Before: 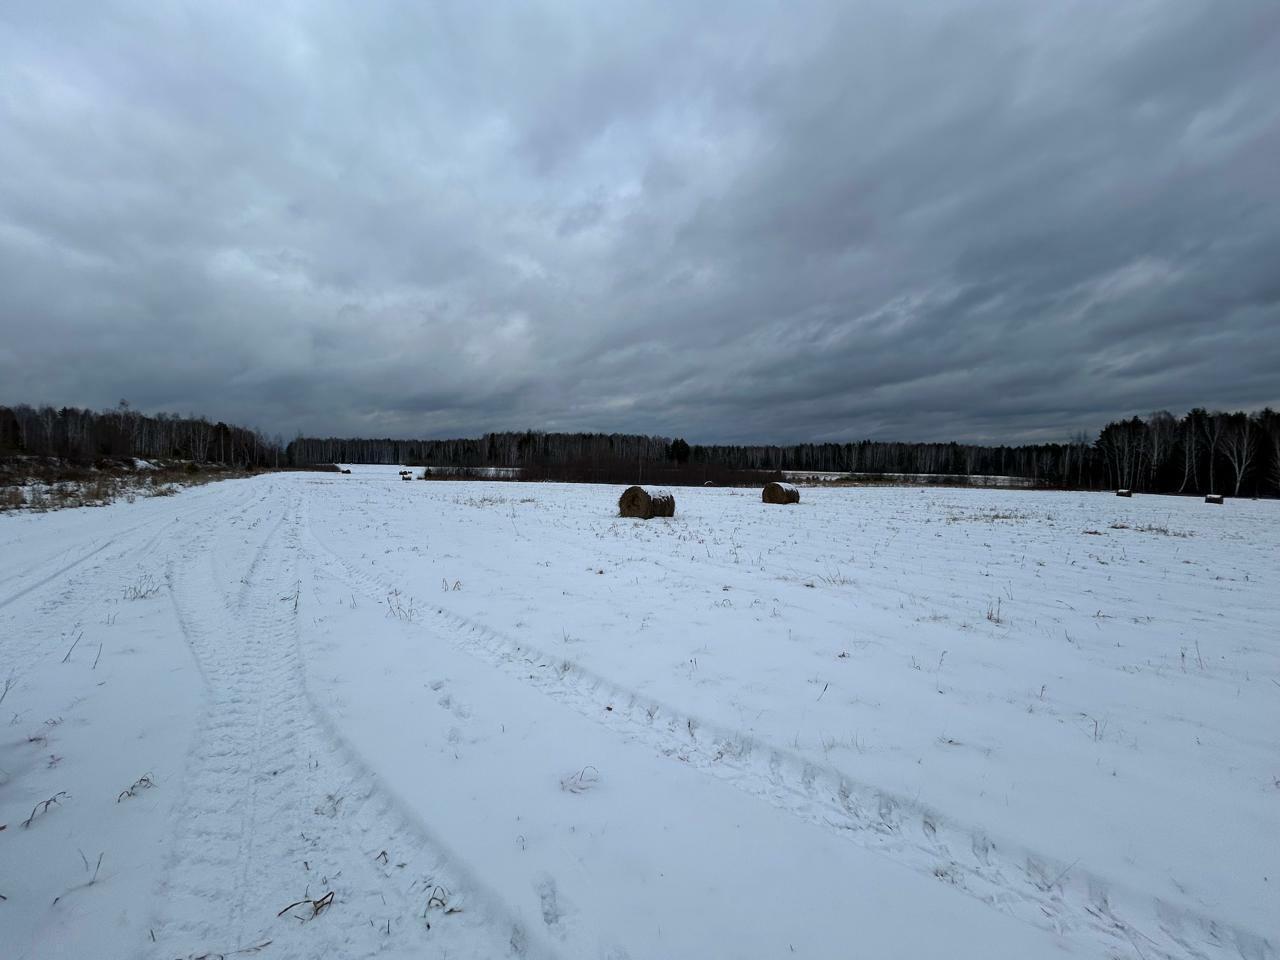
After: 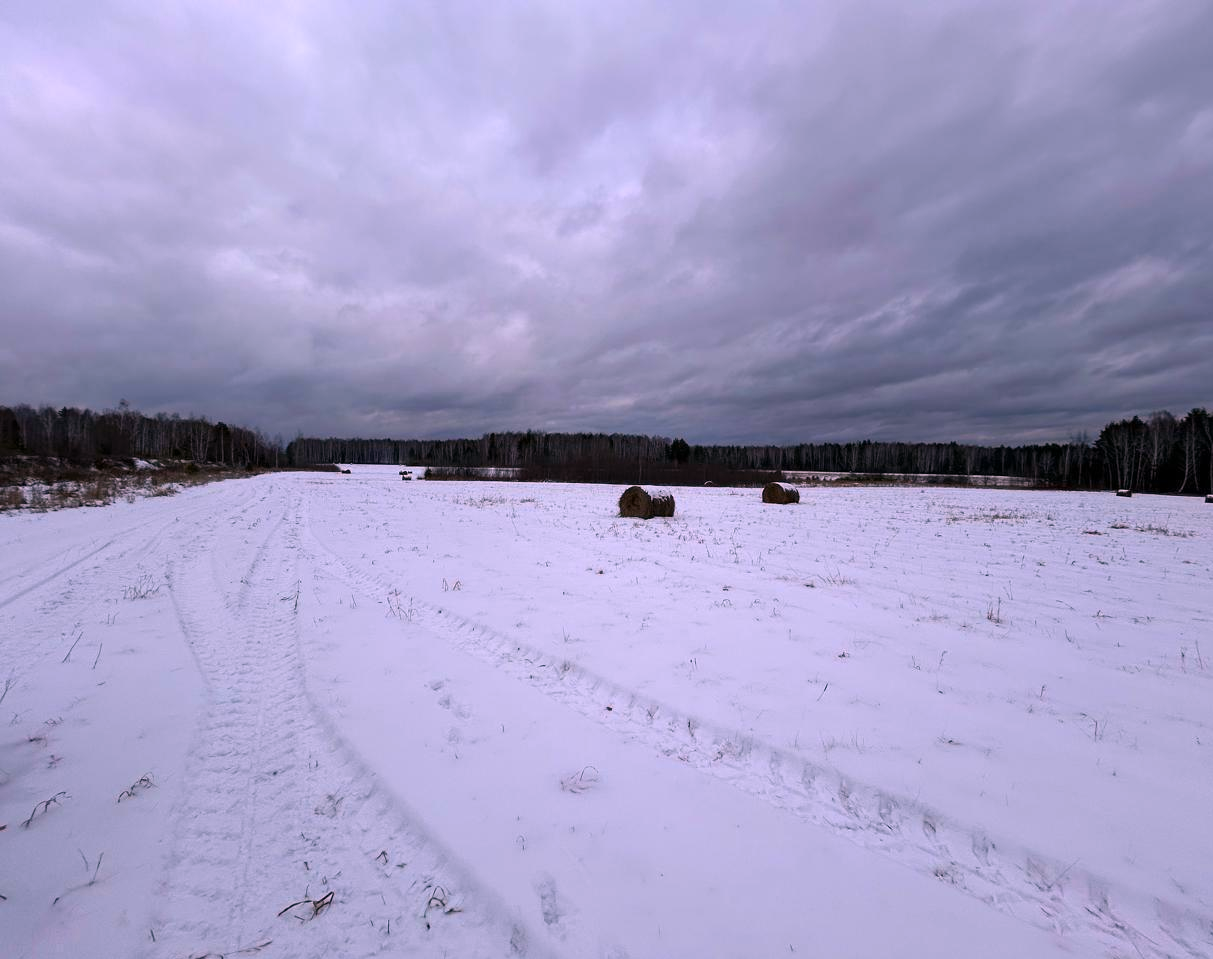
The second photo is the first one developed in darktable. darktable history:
crop and rotate: right 5.167%
white balance: red 1.188, blue 1.11
